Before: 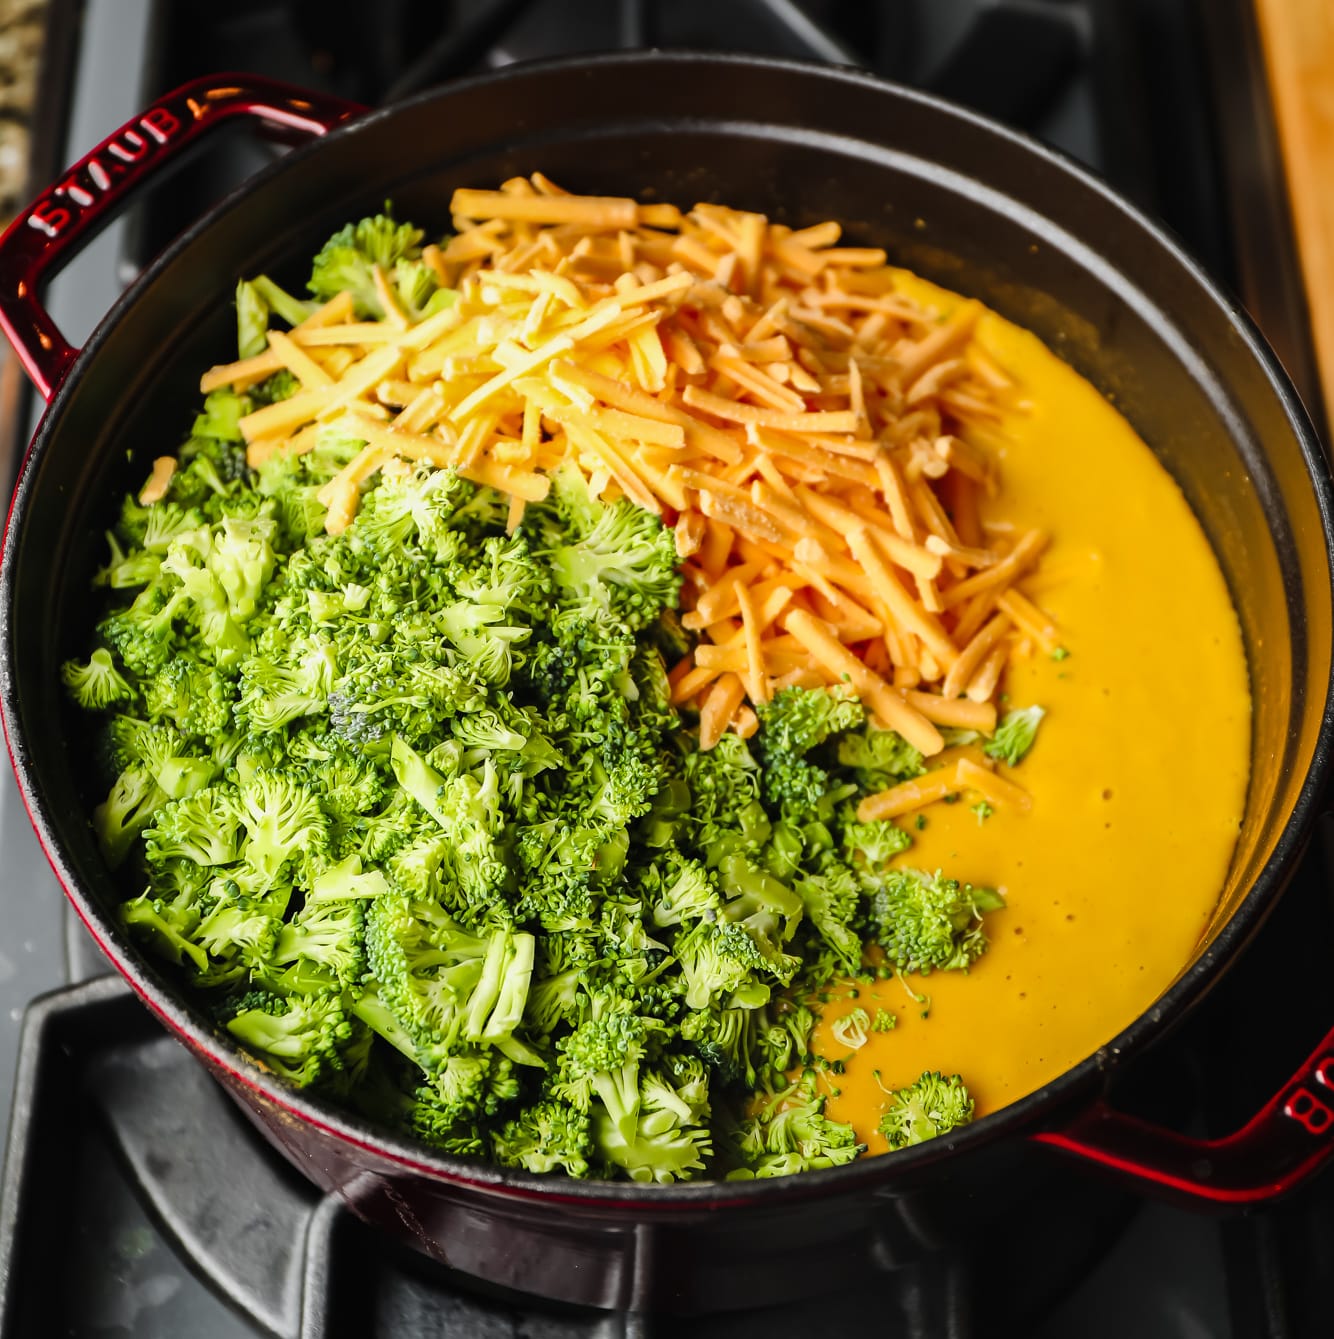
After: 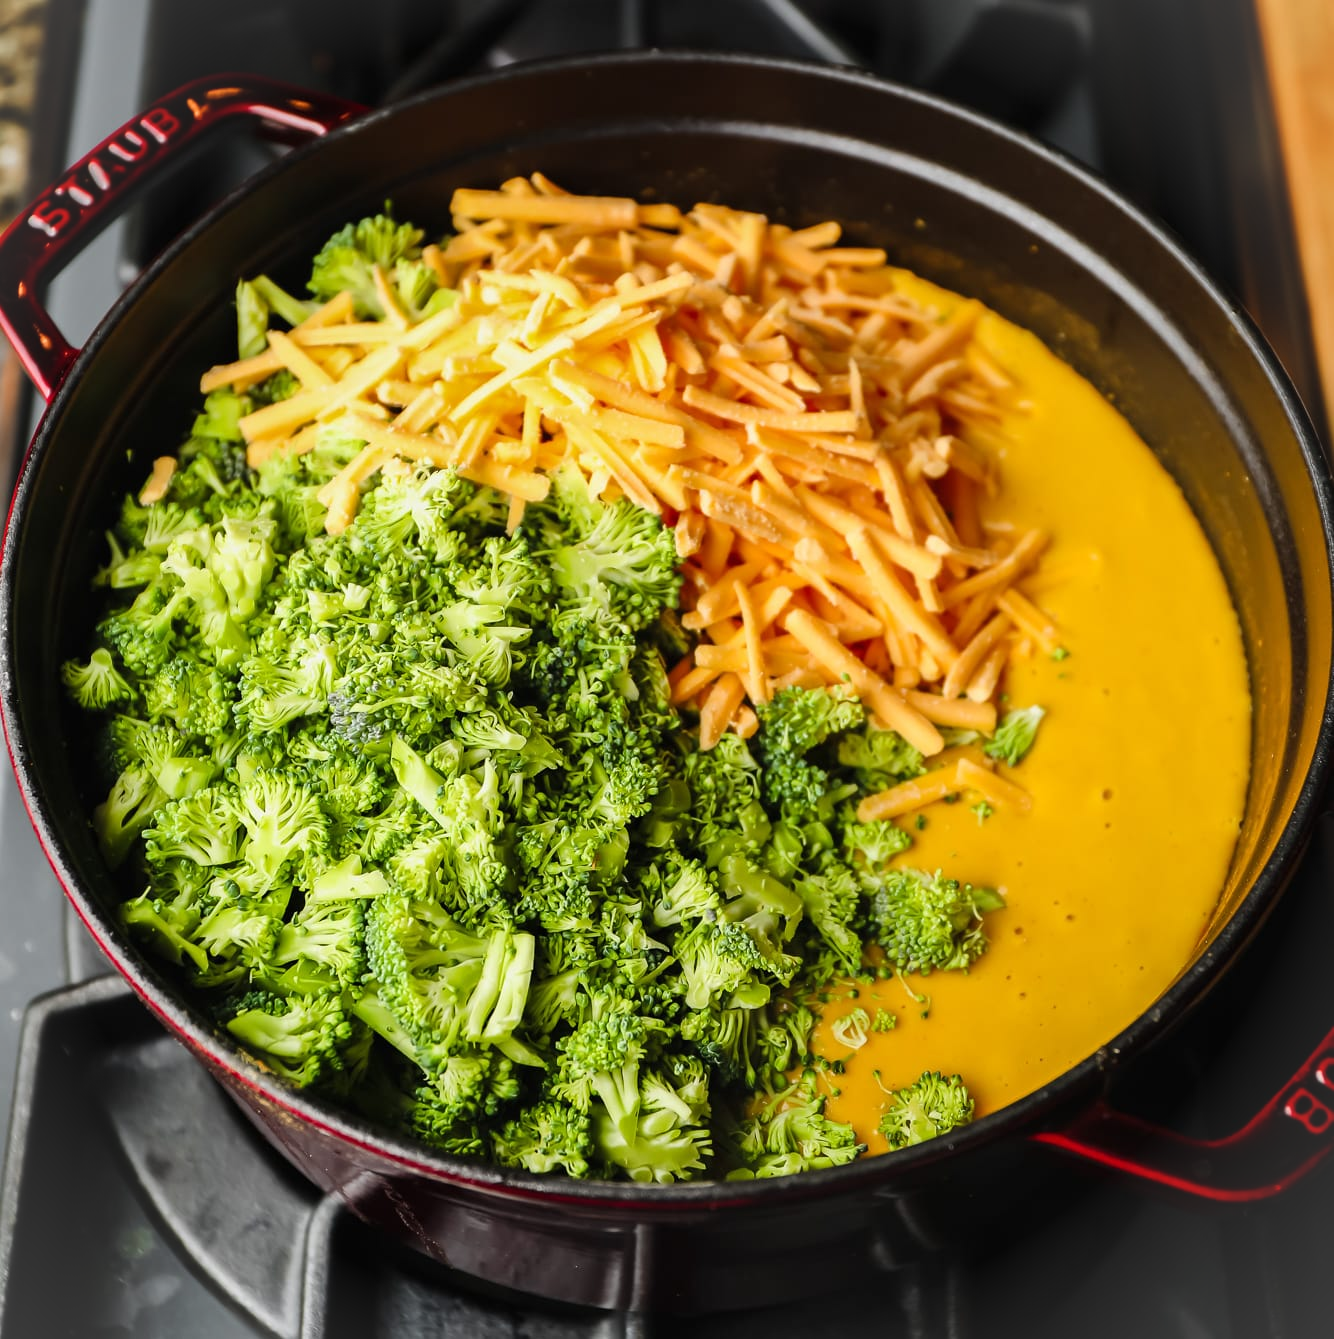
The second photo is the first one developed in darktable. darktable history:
vignetting: fall-off start 100%, brightness 0.05, saturation 0 | blend: blend mode normal, opacity 75%; mask: uniform (no mask)
